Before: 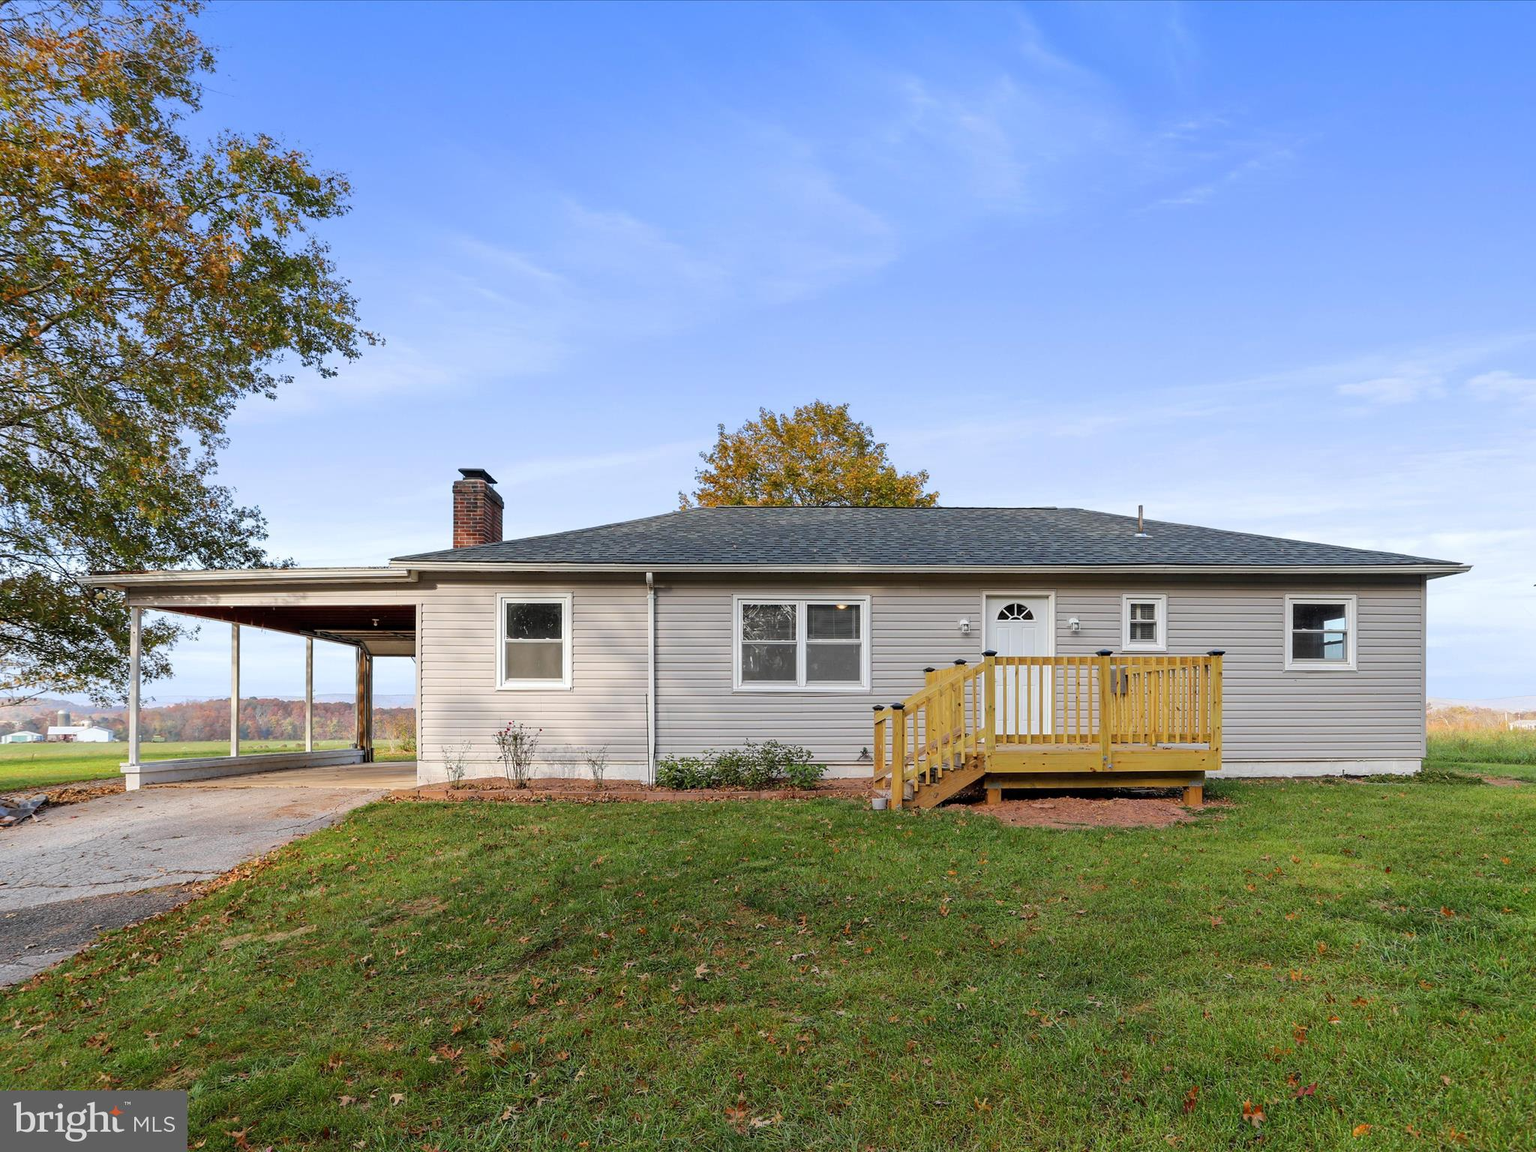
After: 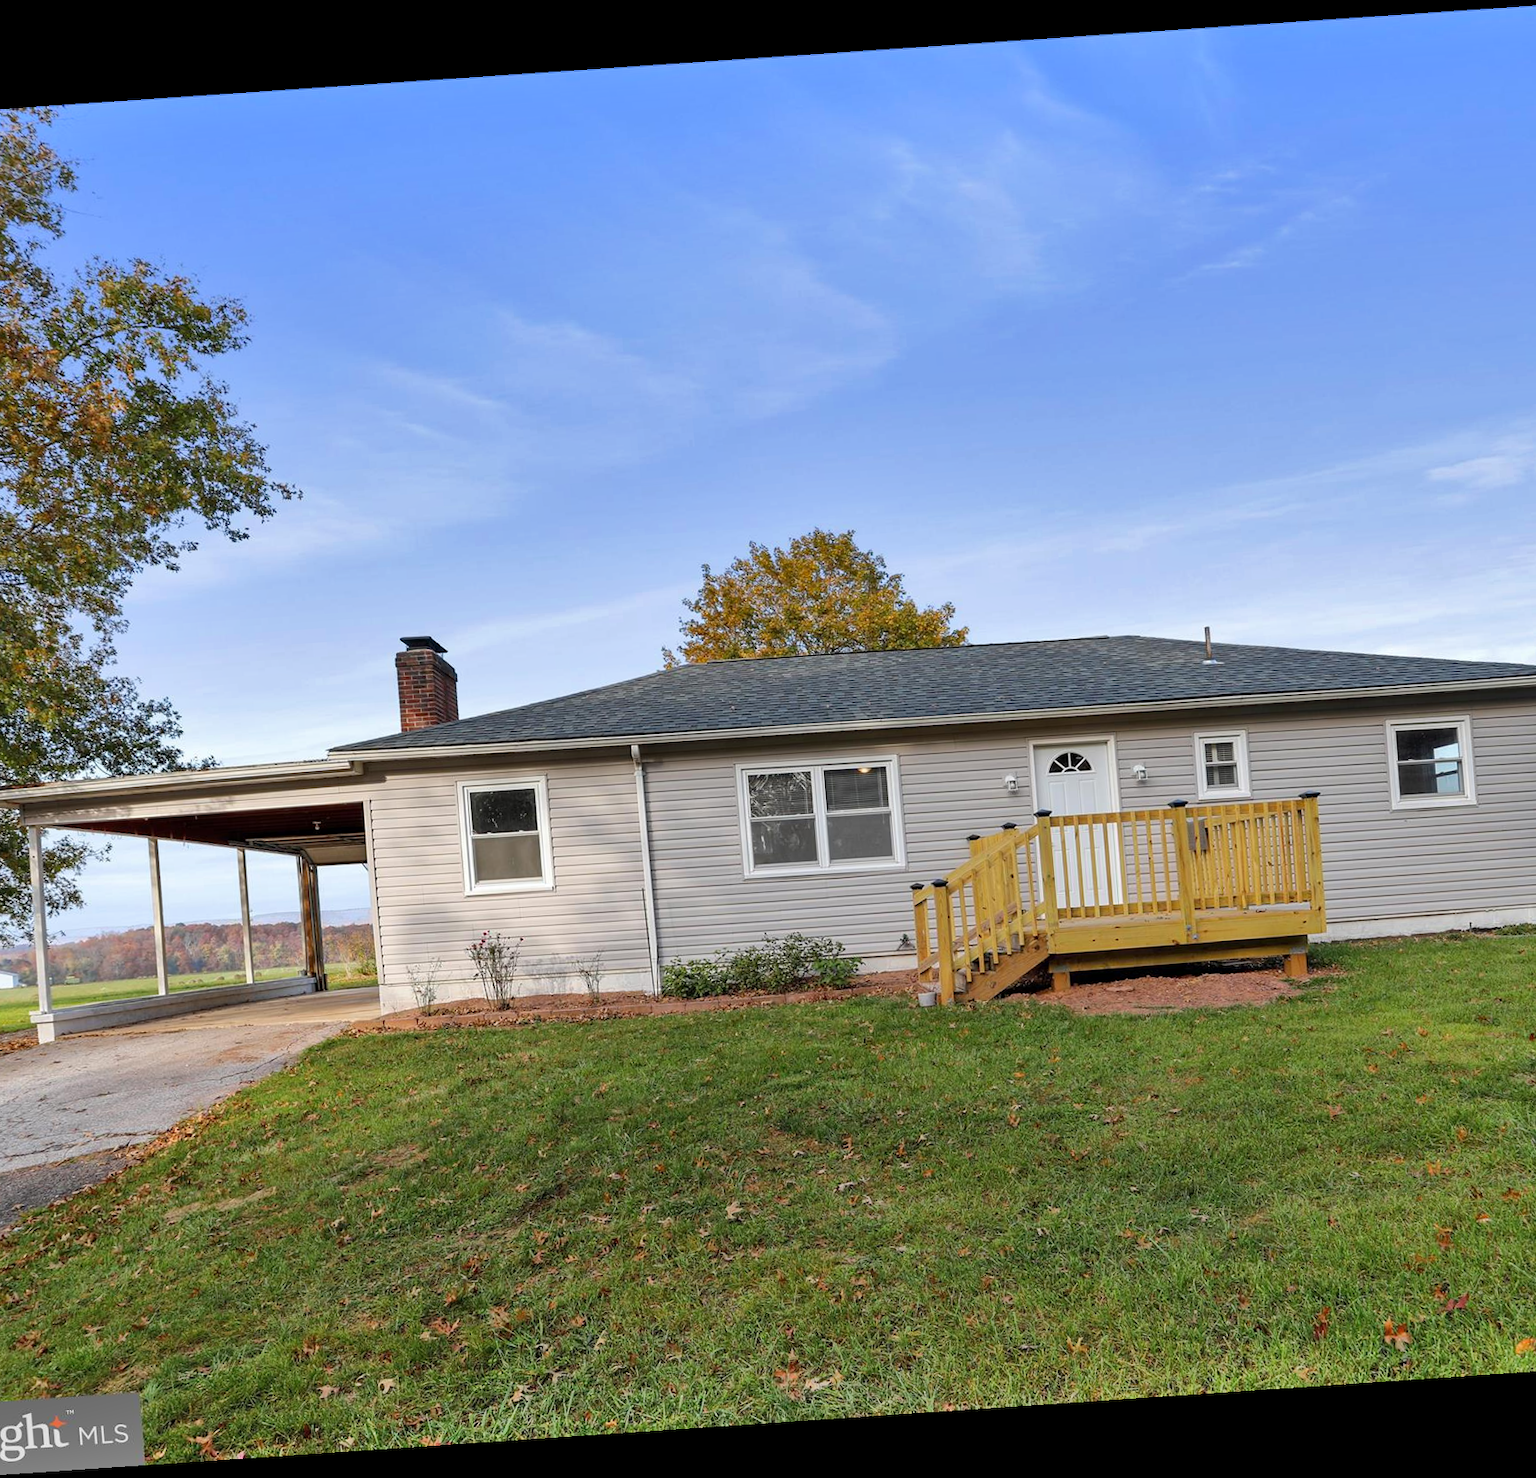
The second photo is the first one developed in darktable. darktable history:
crop and rotate: left 9.597%, right 10.195%
exposure: compensate highlight preservation false
shadows and highlights: low approximation 0.01, soften with gaussian
rotate and perspective: rotation -4.2°, shear 0.006, automatic cropping off
